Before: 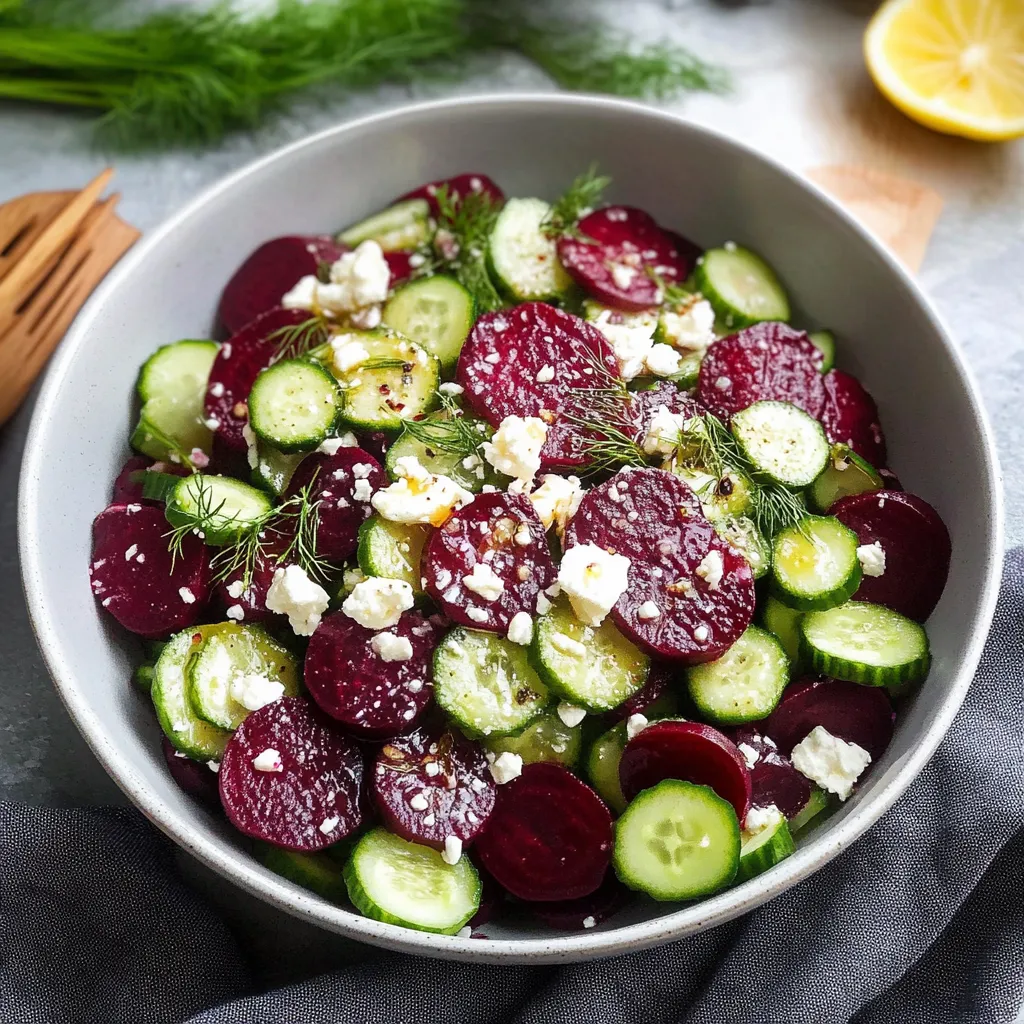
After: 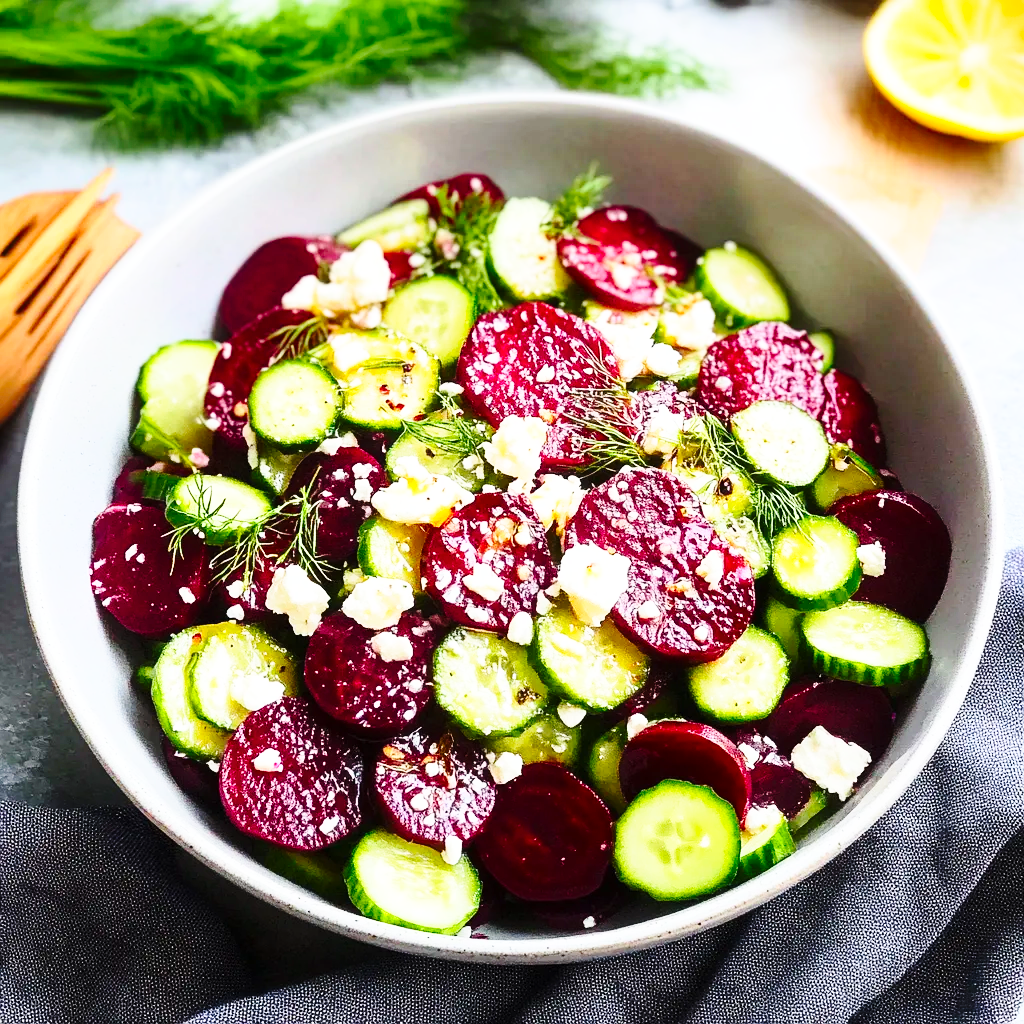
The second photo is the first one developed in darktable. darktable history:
base curve: curves: ch0 [(0, 0) (0.028, 0.03) (0.121, 0.232) (0.46, 0.748) (0.859, 0.968) (1, 1)], preserve colors none
contrast brightness saturation: contrast 0.23, brightness 0.1, saturation 0.29
